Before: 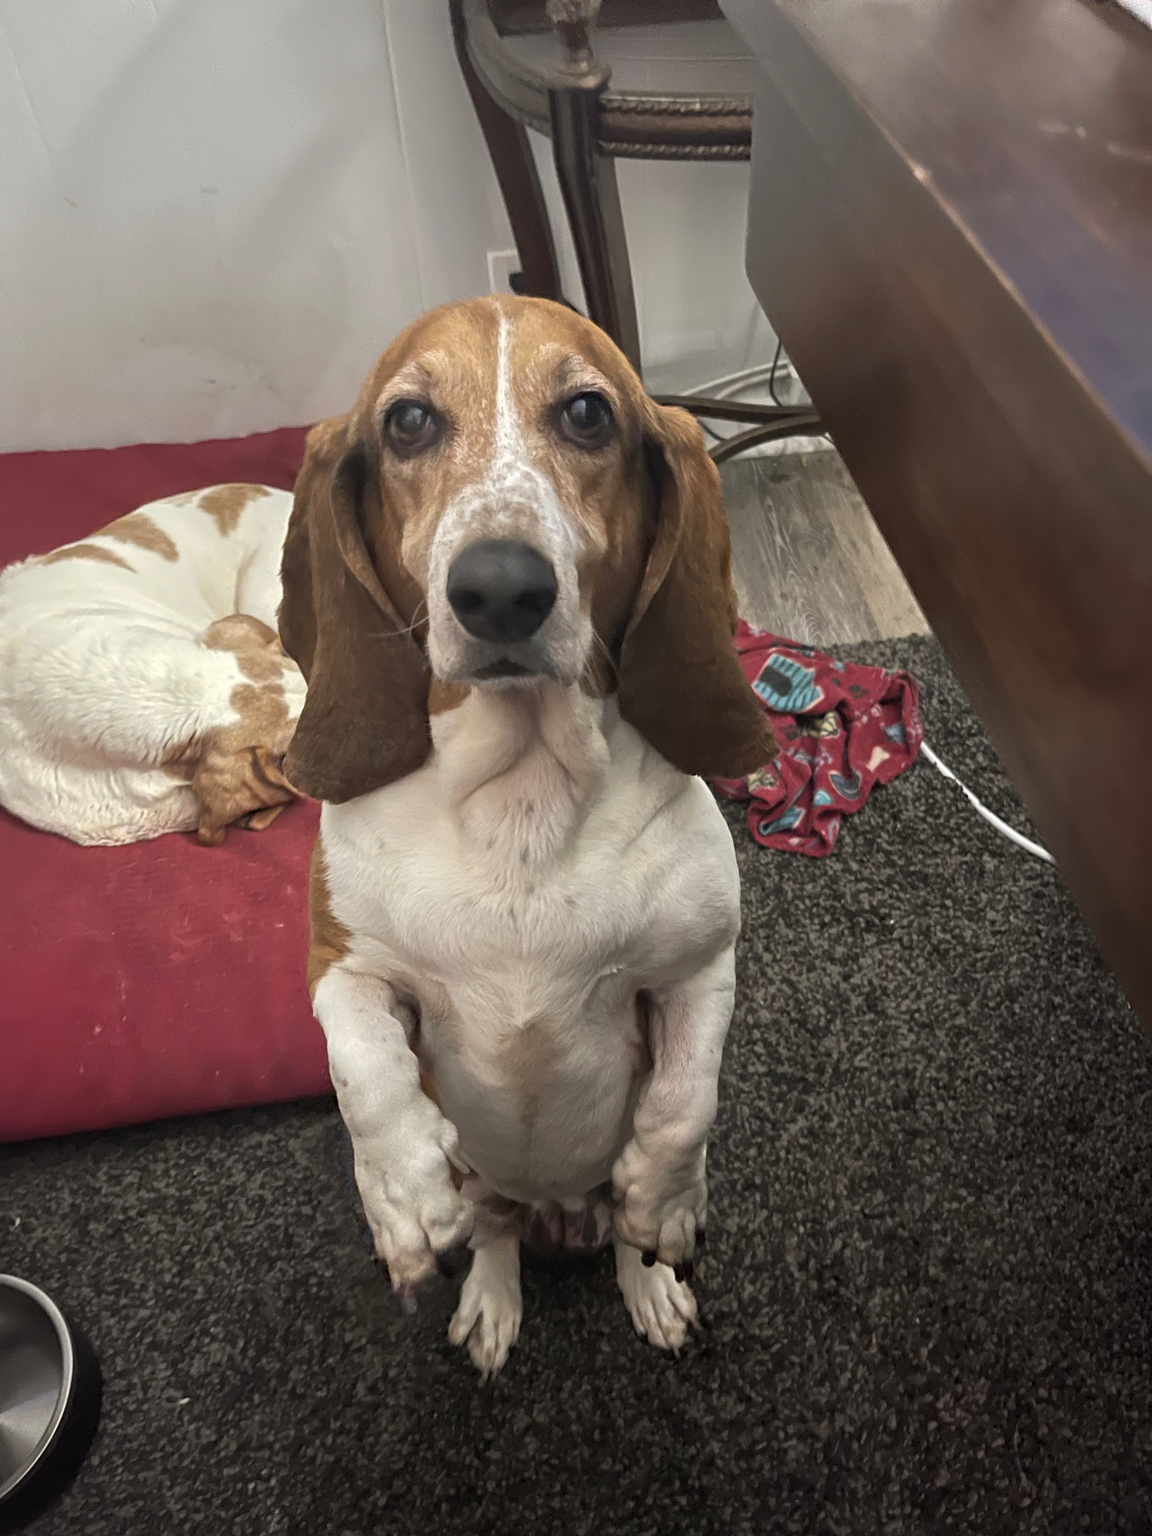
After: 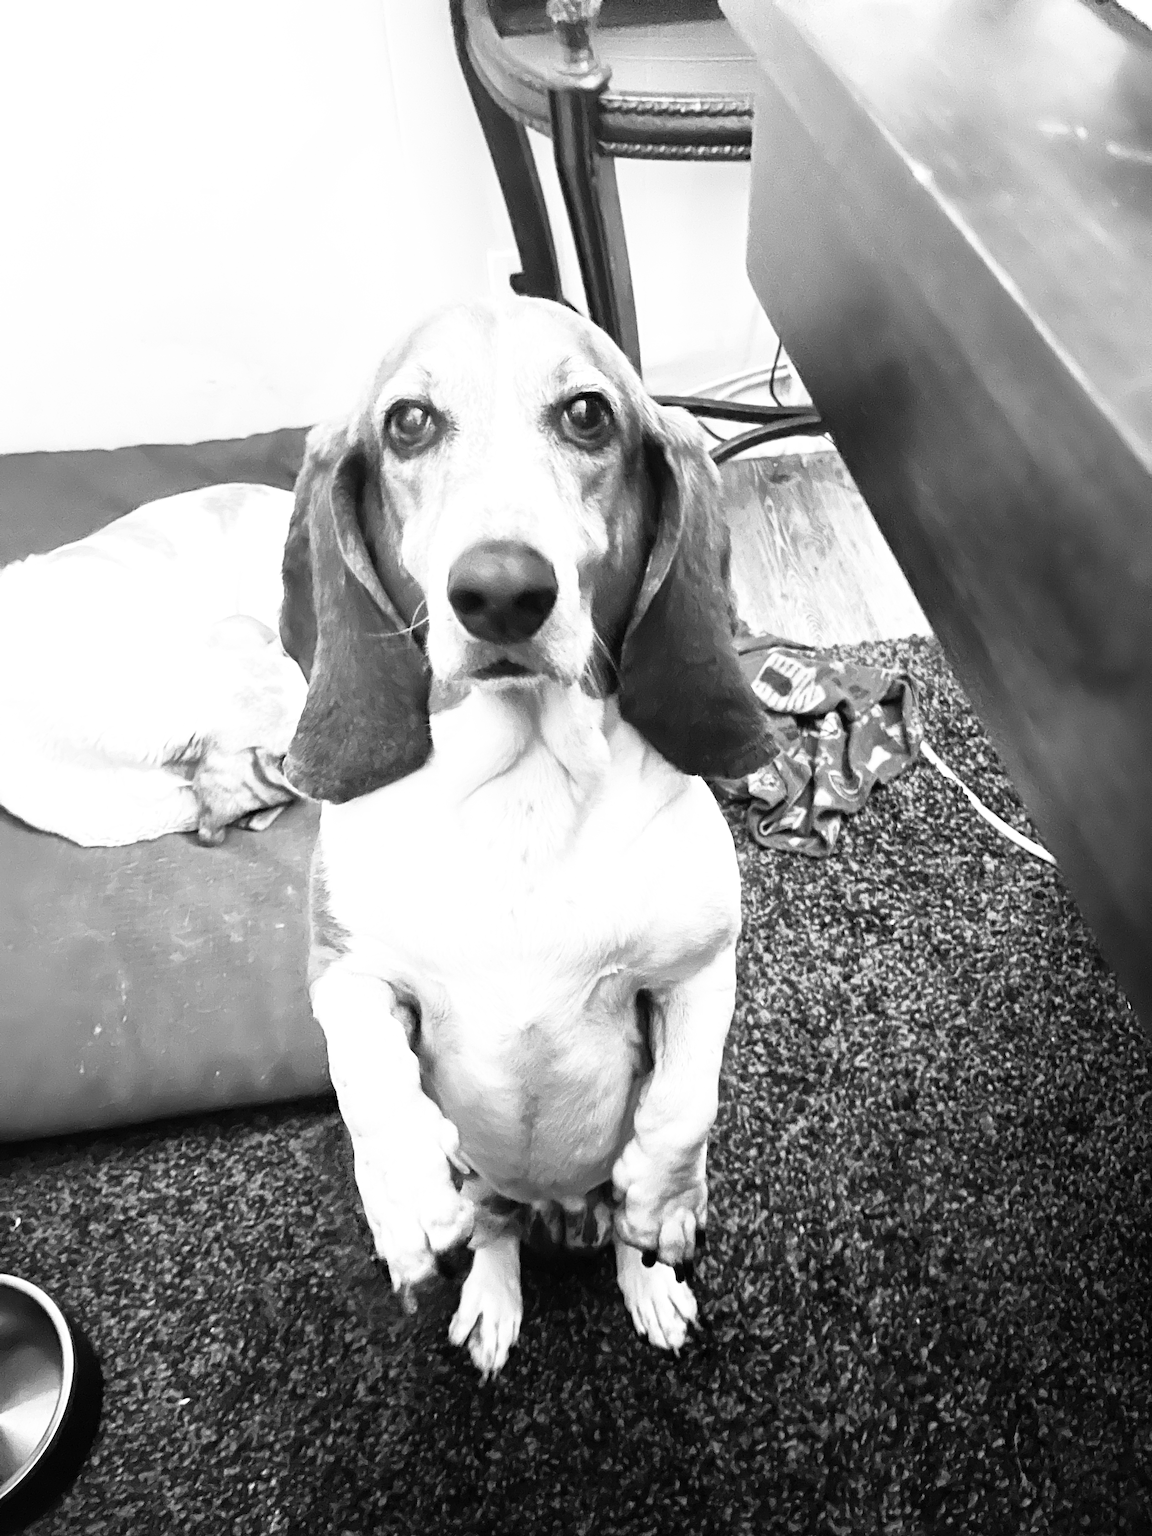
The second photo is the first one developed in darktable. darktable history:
contrast brightness saturation: saturation -0.04
exposure: black level correction 0, exposure 0.5 EV, compensate highlight preservation false
monochrome: on, module defaults
tone equalizer: -8 EV -0.75 EV, -7 EV -0.7 EV, -6 EV -0.6 EV, -5 EV -0.4 EV, -3 EV 0.4 EV, -2 EV 0.6 EV, -1 EV 0.7 EV, +0 EV 0.75 EV, edges refinement/feathering 500, mask exposure compensation -1.57 EV, preserve details no
base curve: curves: ch0 [(0, 0) (0.012, 0.01) (0.073, 0.168) (0.31, 0.711) (0.645, 0.957) (1, 1)], preserve colors none
